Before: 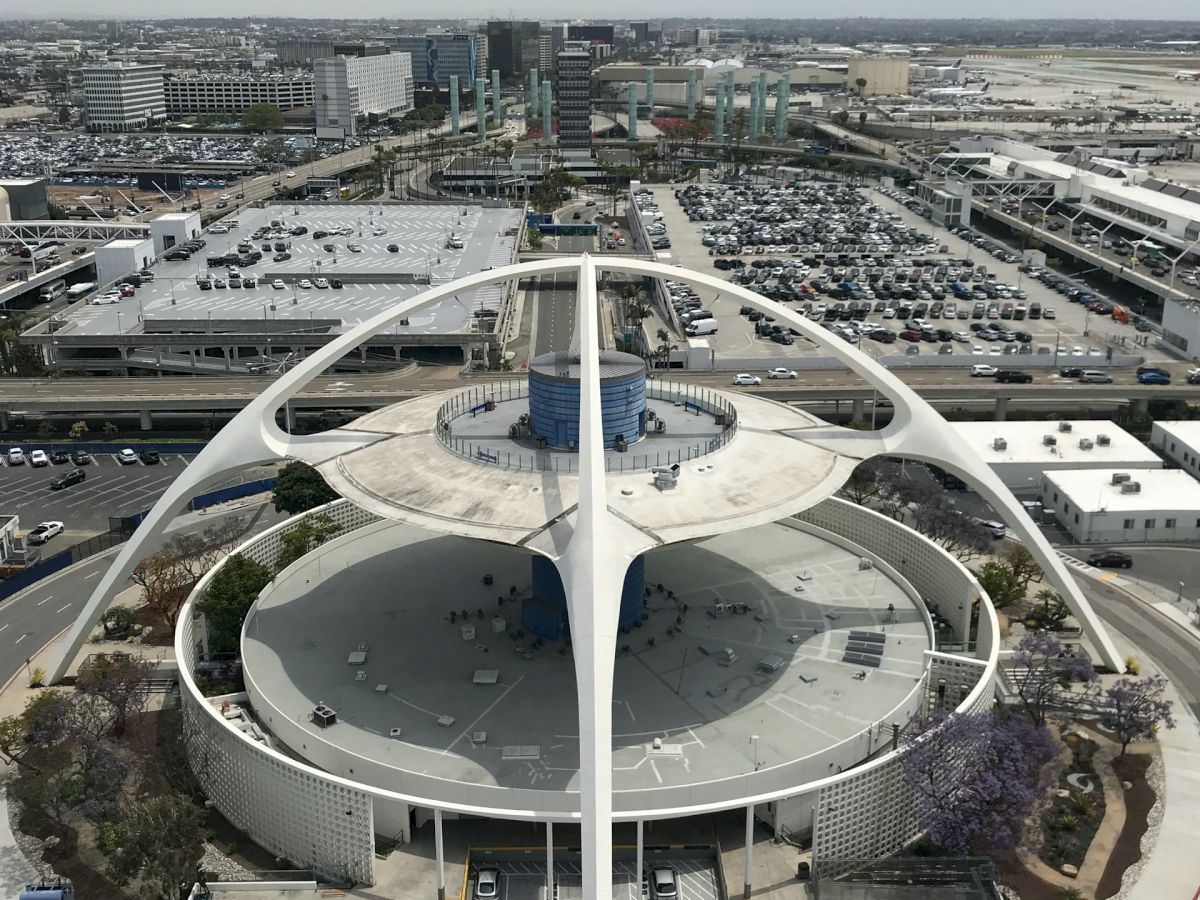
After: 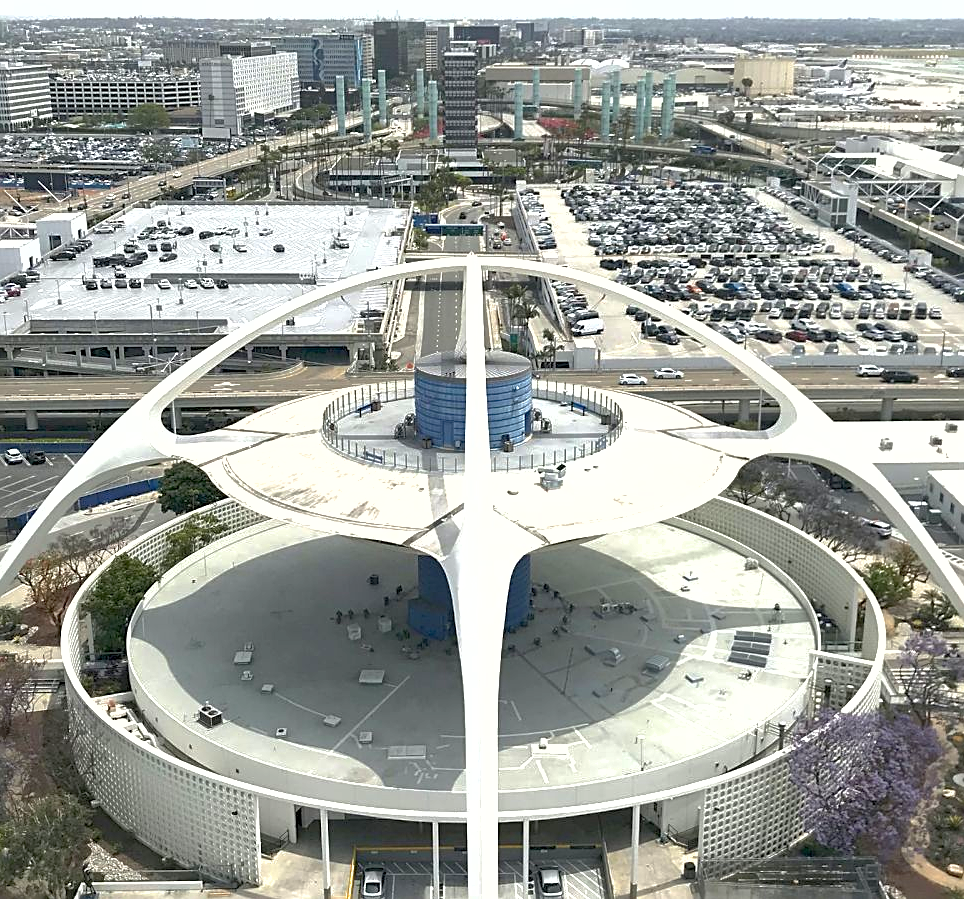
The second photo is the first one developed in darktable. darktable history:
exposure: black level correction 0, exposure 1.095 EV, compensate exposure bias true, compensate highlight preservation false
sharpen: on, module defaults
shadows and highlights: on, module defaults
crop and rotate: left 9.515%, right 10.142%
tone equalizer: edges refinement/feathering 500, mask exposure compensation -1.57 EV, preserve details no
